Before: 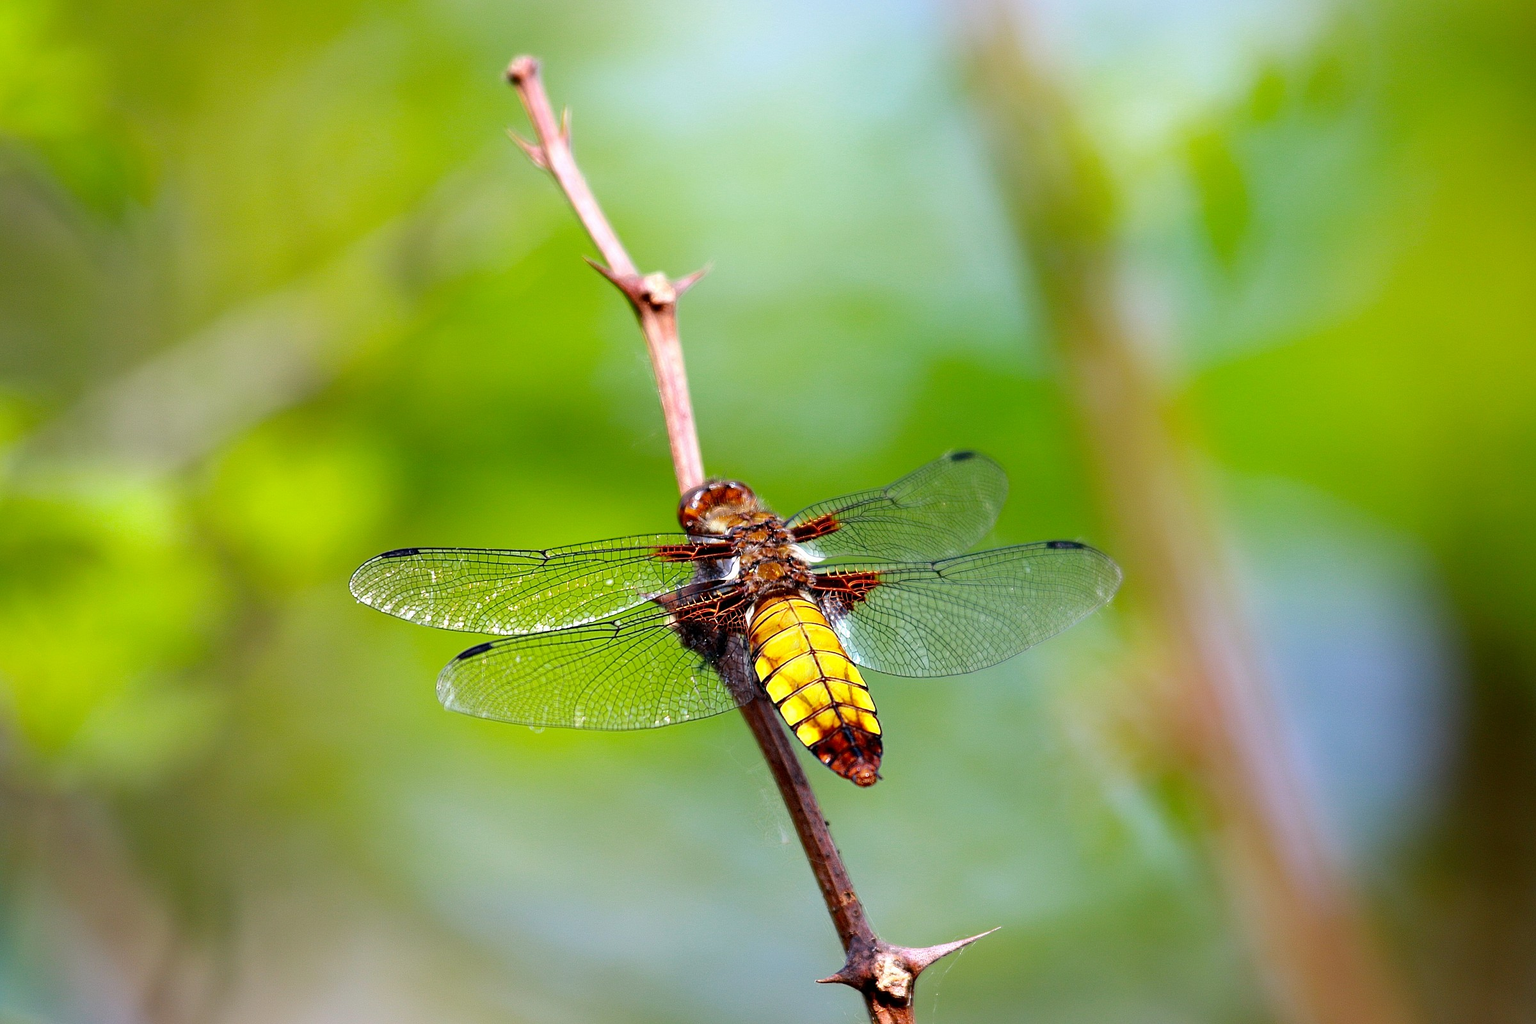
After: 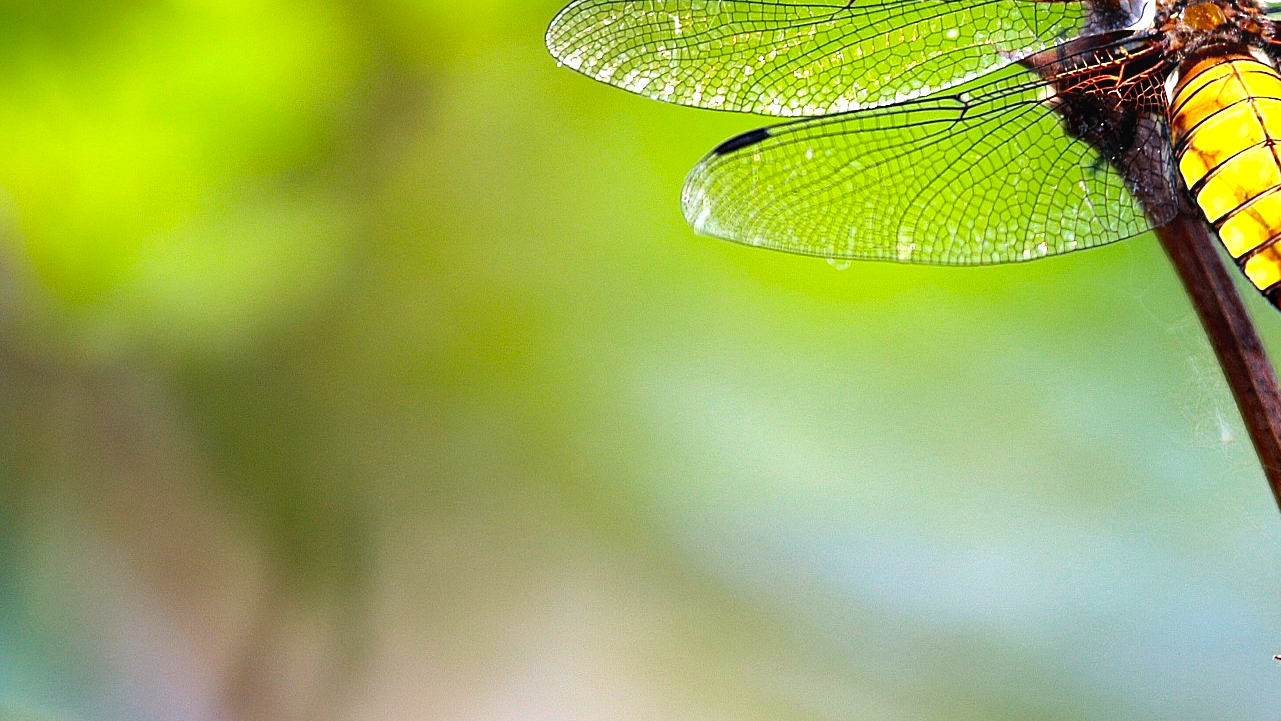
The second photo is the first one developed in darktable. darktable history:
contrast equalizer: y [[0.5, 0.488, 0.462, 0.461, 0.491, 0.5], [0.5 ×6], [0.5 ×6], [0 ×6], [0 ×6]]
shadows and highlights: shadows 25, highlights -25
crop and rotate: top 54.778%, right 46.61%, bottom 0.159%
haze removal: compatibility mode true, adaptive false
tone equalizer: -8 EV -0.75 EV, -7 EV -0.7 EV, -6 EV -0.6 EV, -5 EV -0.4 EV, -3 EV 0.4 EV, -2 EV 0.6 EV, -1 EV 0.7 EV, +0 EV 0.75 EV, edges refinement/feathering 500, mask exposure compensation -1.57 EV, preserve details no
